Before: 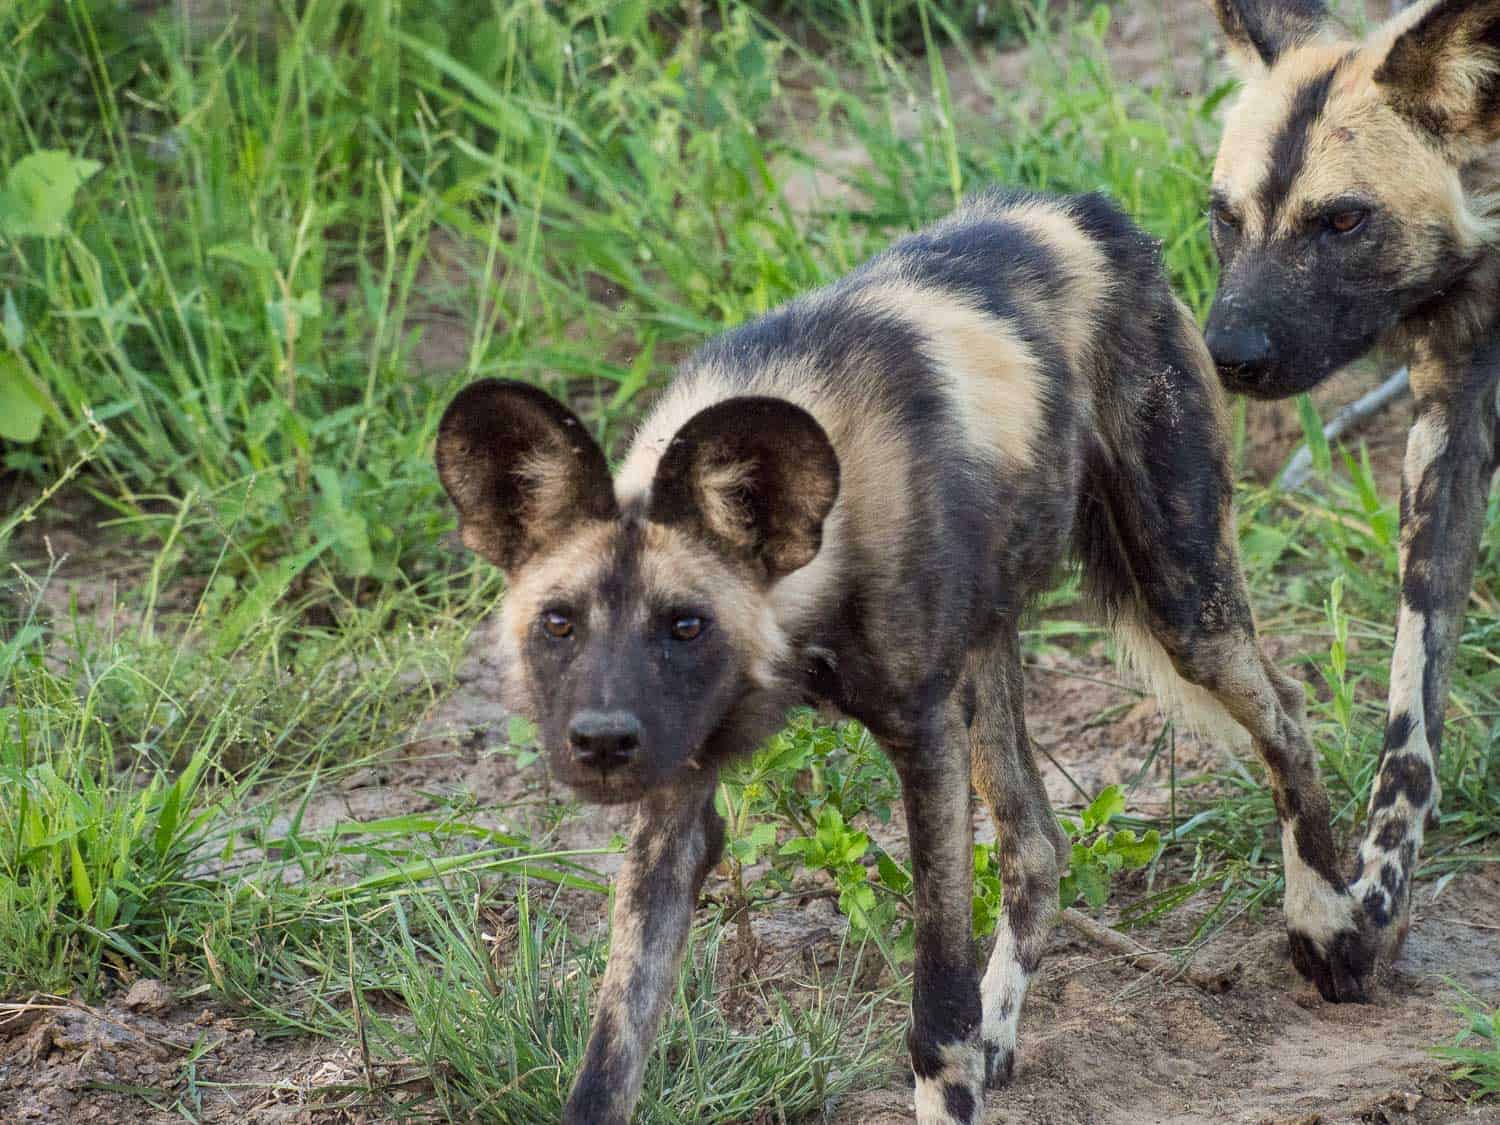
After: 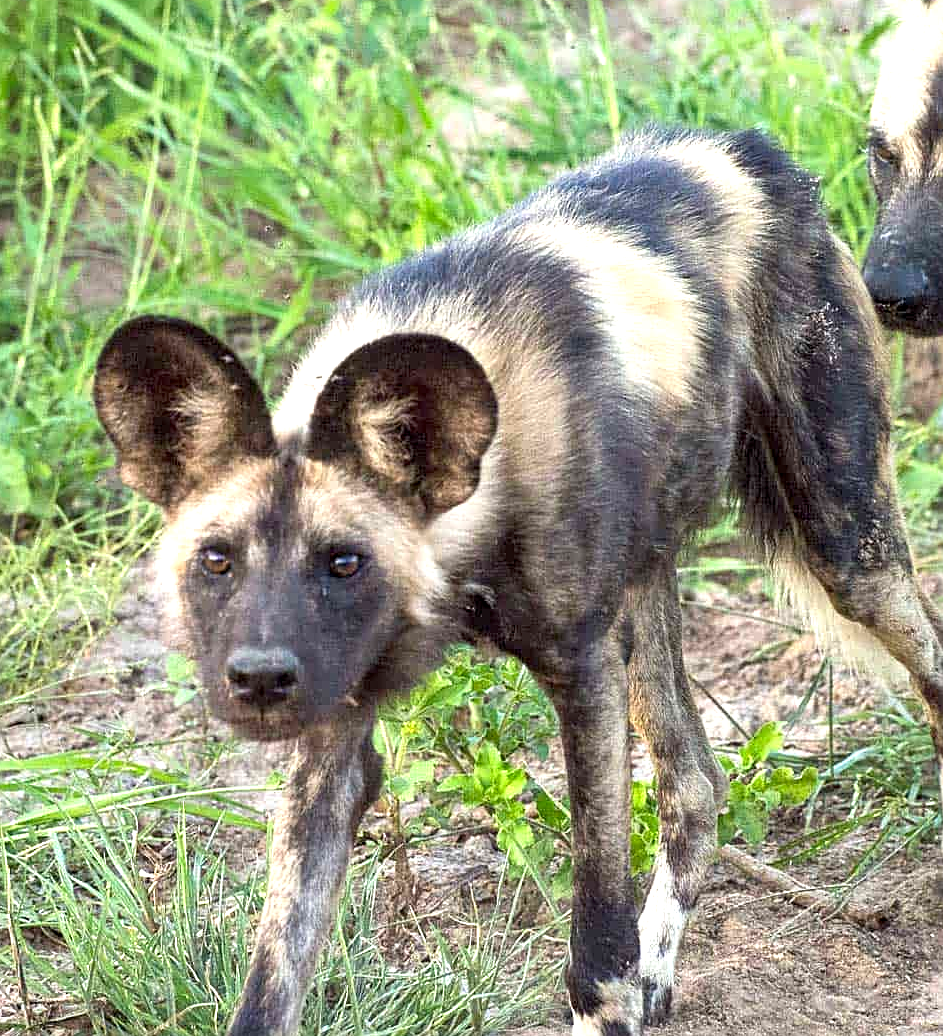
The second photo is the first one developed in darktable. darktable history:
crop and rotate: left 22.812%, top 5.634%, right 14.284%, bottom 2.265%
exposure: black level correction 0.001, exposure 1 EV, compensate highlight preservation false
sharpen: on, module defaults
